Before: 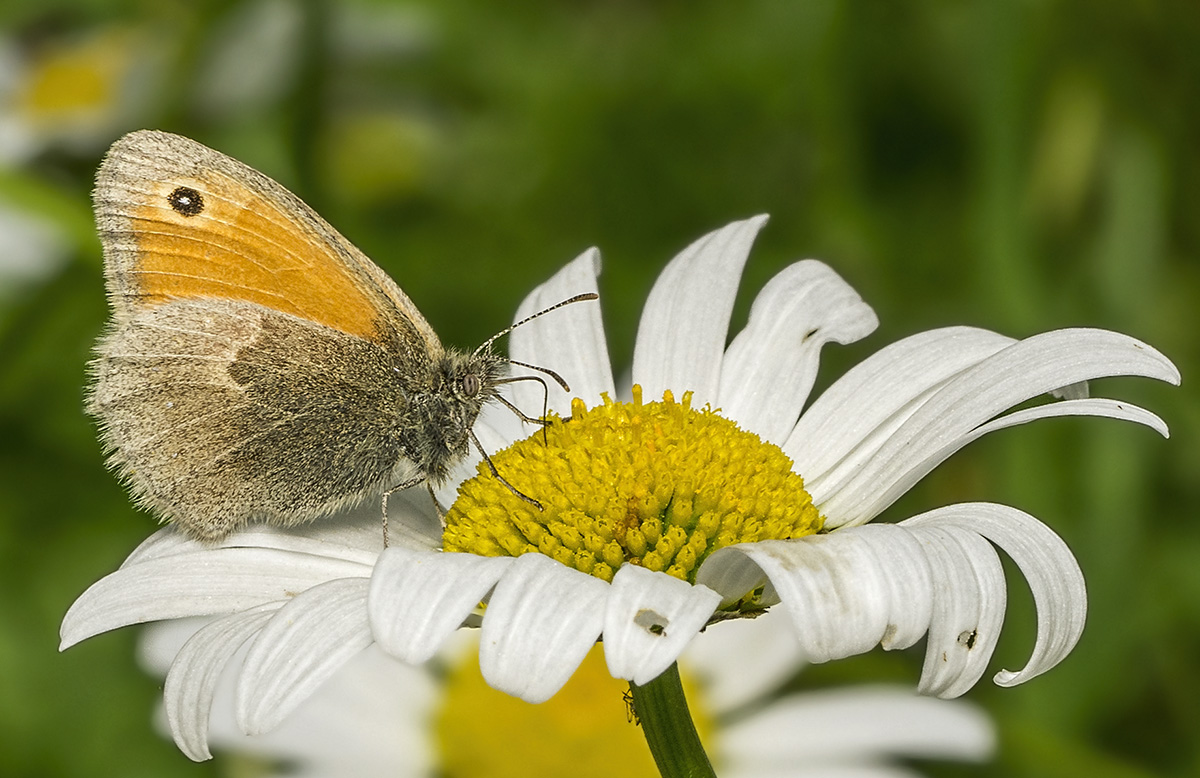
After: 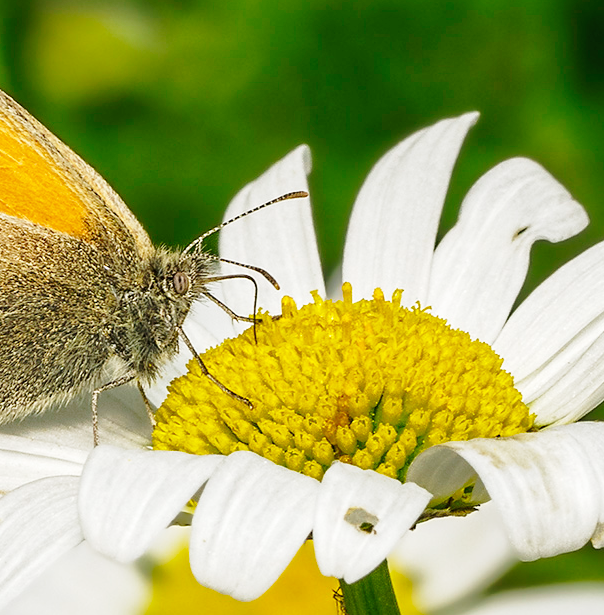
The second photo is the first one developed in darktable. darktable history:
shadows and highlights: on, module defaults
crop and rotate: angle 0.015°, left 24.212%, top 13.099%, right 25.426%, bottom 7.782%
base curve: curves: ch0 [(0, 0) (0.028, 0.03) (0.121, 0.232) (0.46, 0.748) (0.859, 0.968) (1, 1)], preserve colors none
